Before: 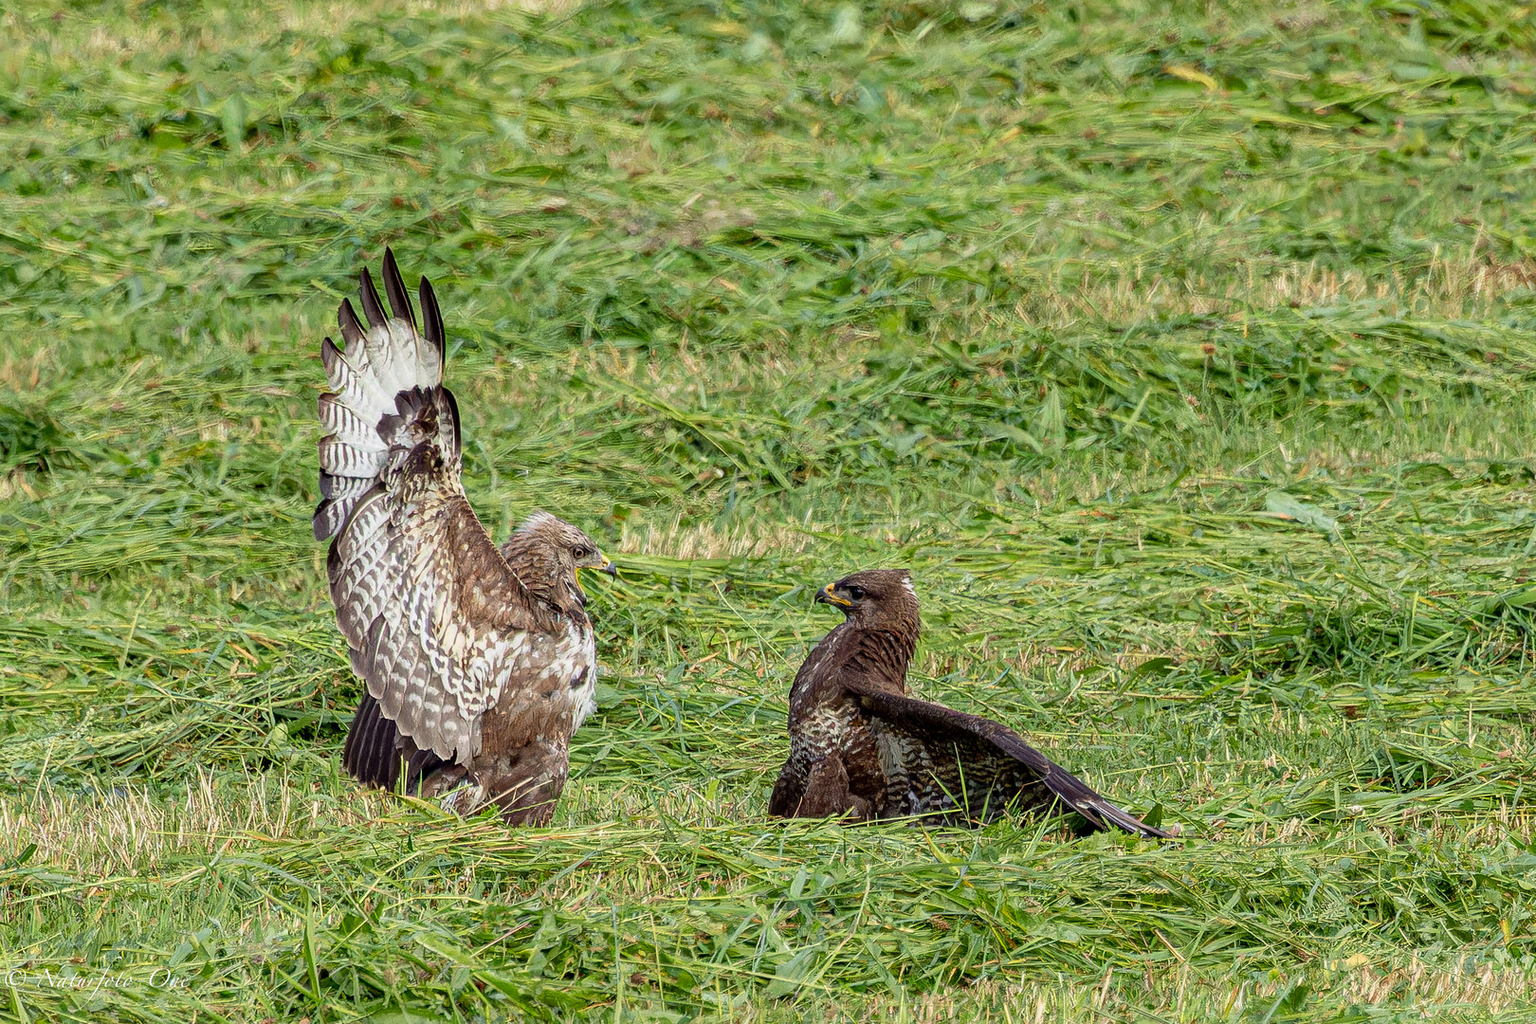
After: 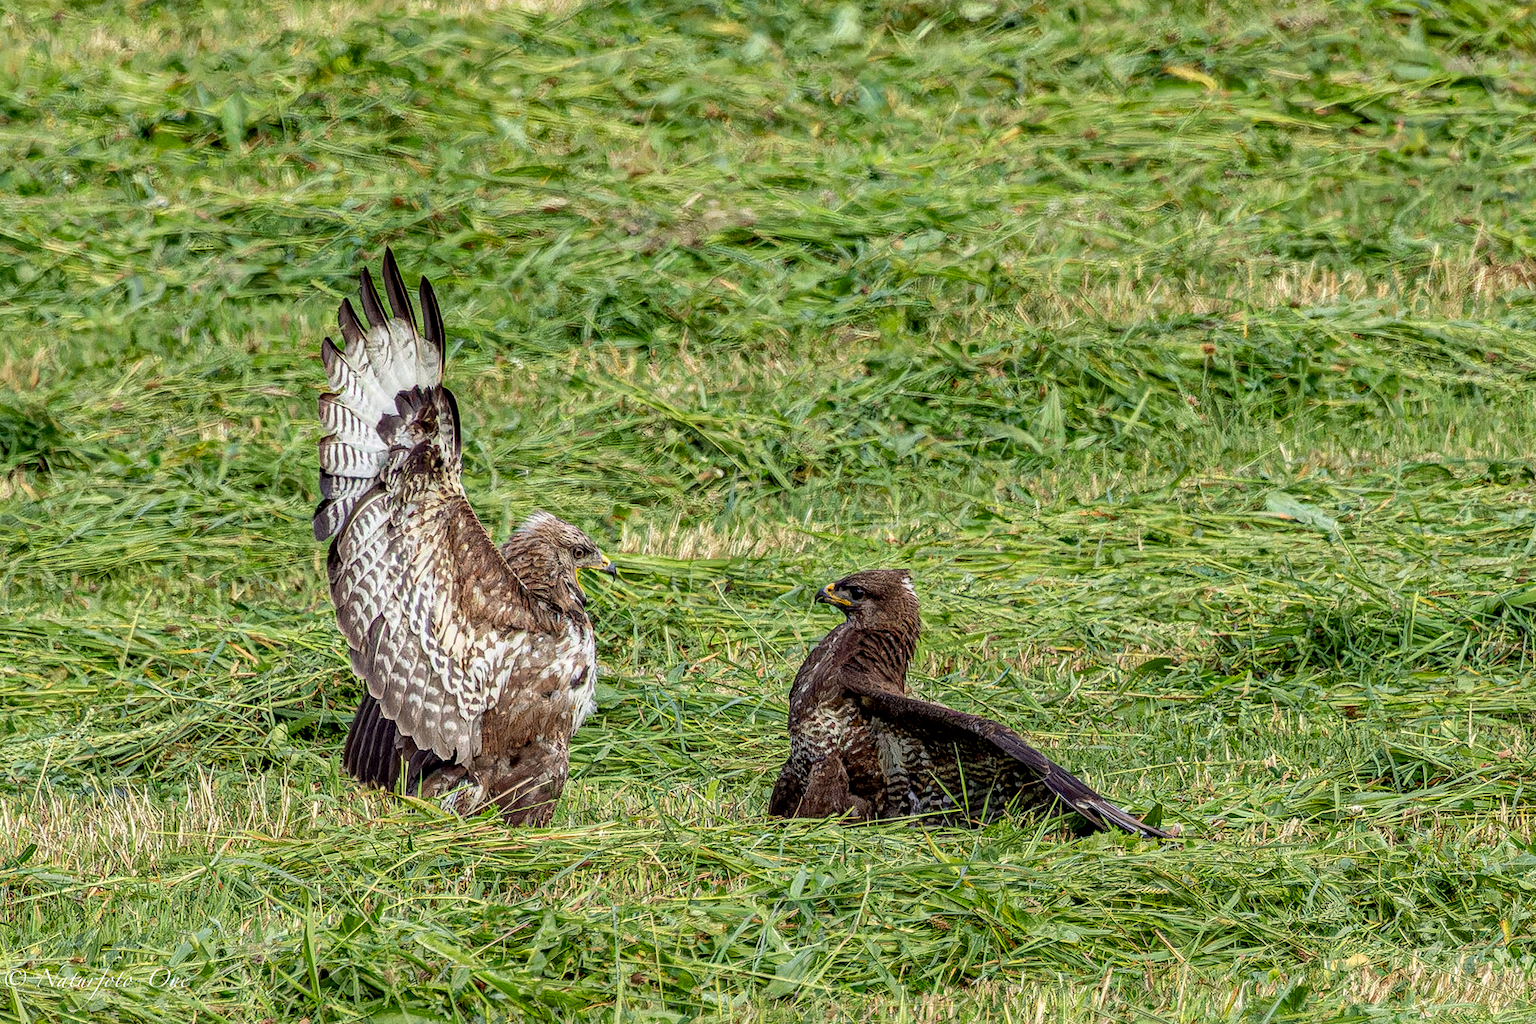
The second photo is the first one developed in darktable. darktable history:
local contrast: highlights 30%, detail 130%
haze removal: compatibility mode true, adaptive false
